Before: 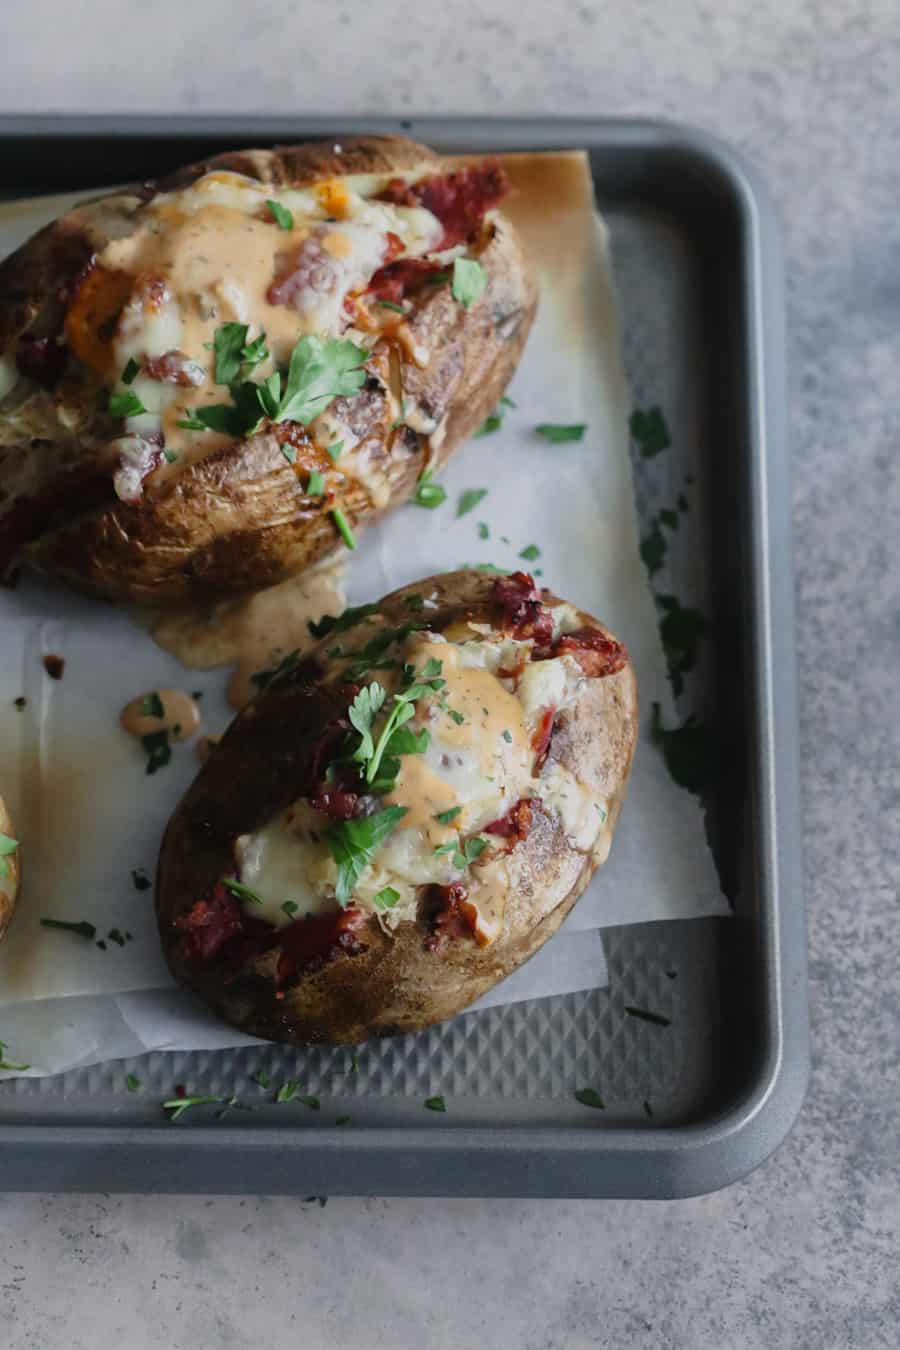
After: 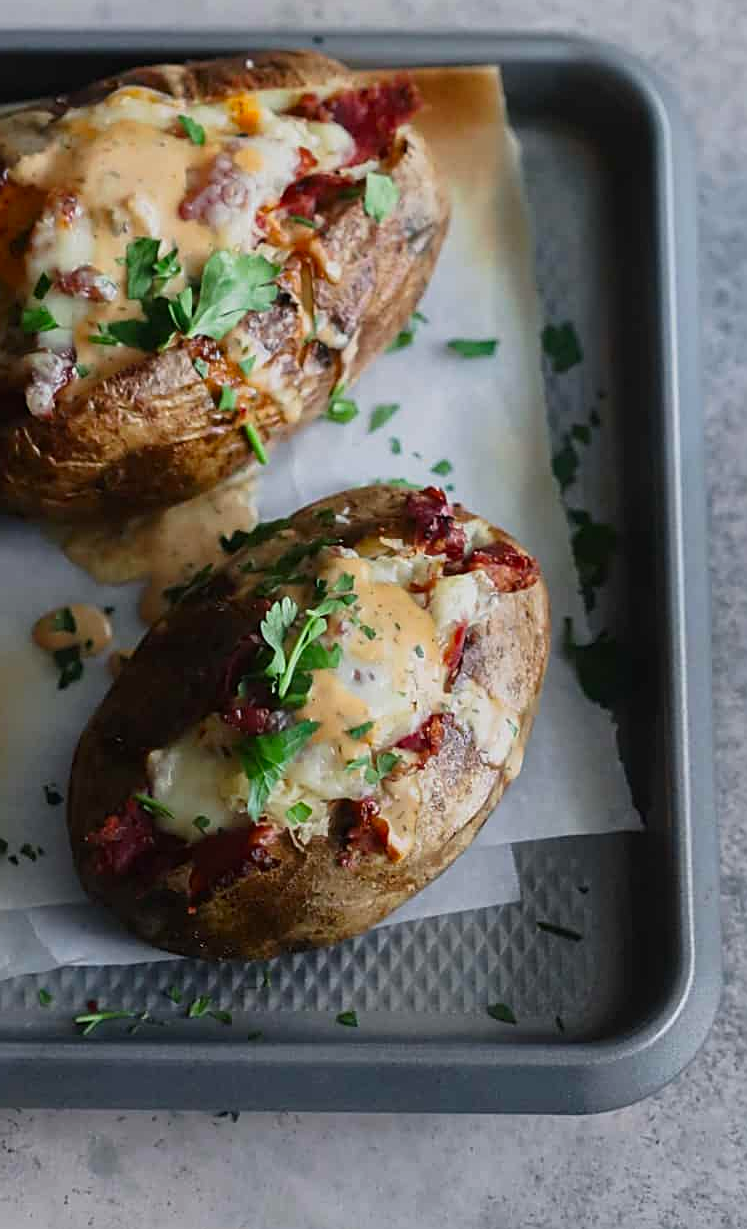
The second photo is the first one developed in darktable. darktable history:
crop: left 9.815%, top 6.336%, right 7.165%, bottom 2.577%
contrast brightness saturation: contrast 0.076, saturation 0.202
sharpen: on, module defaults
